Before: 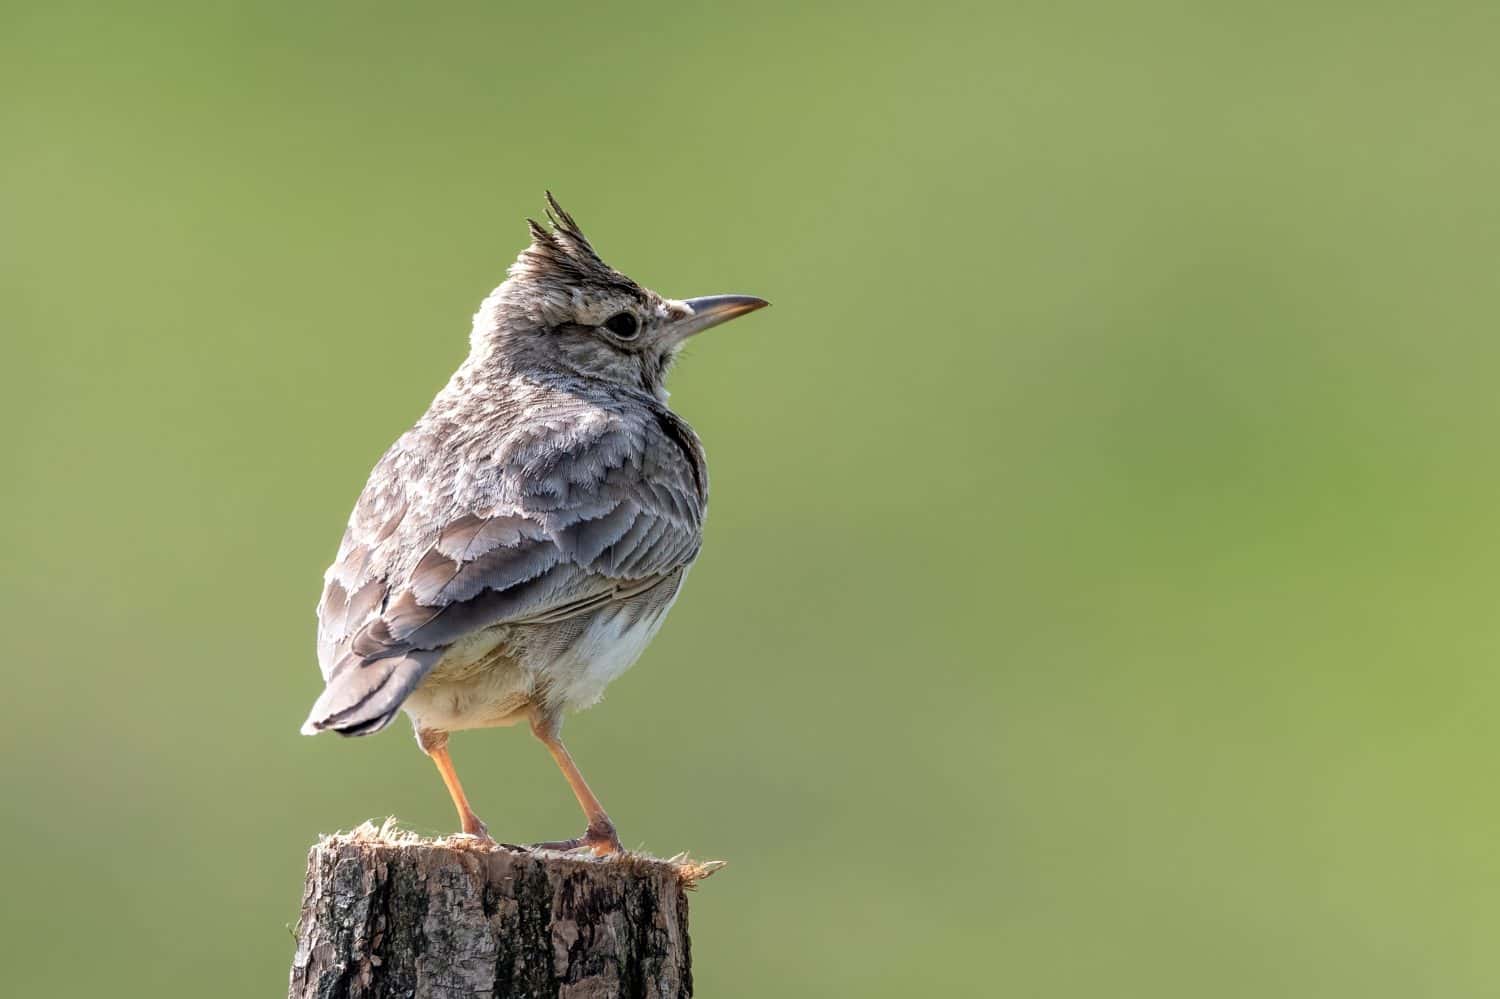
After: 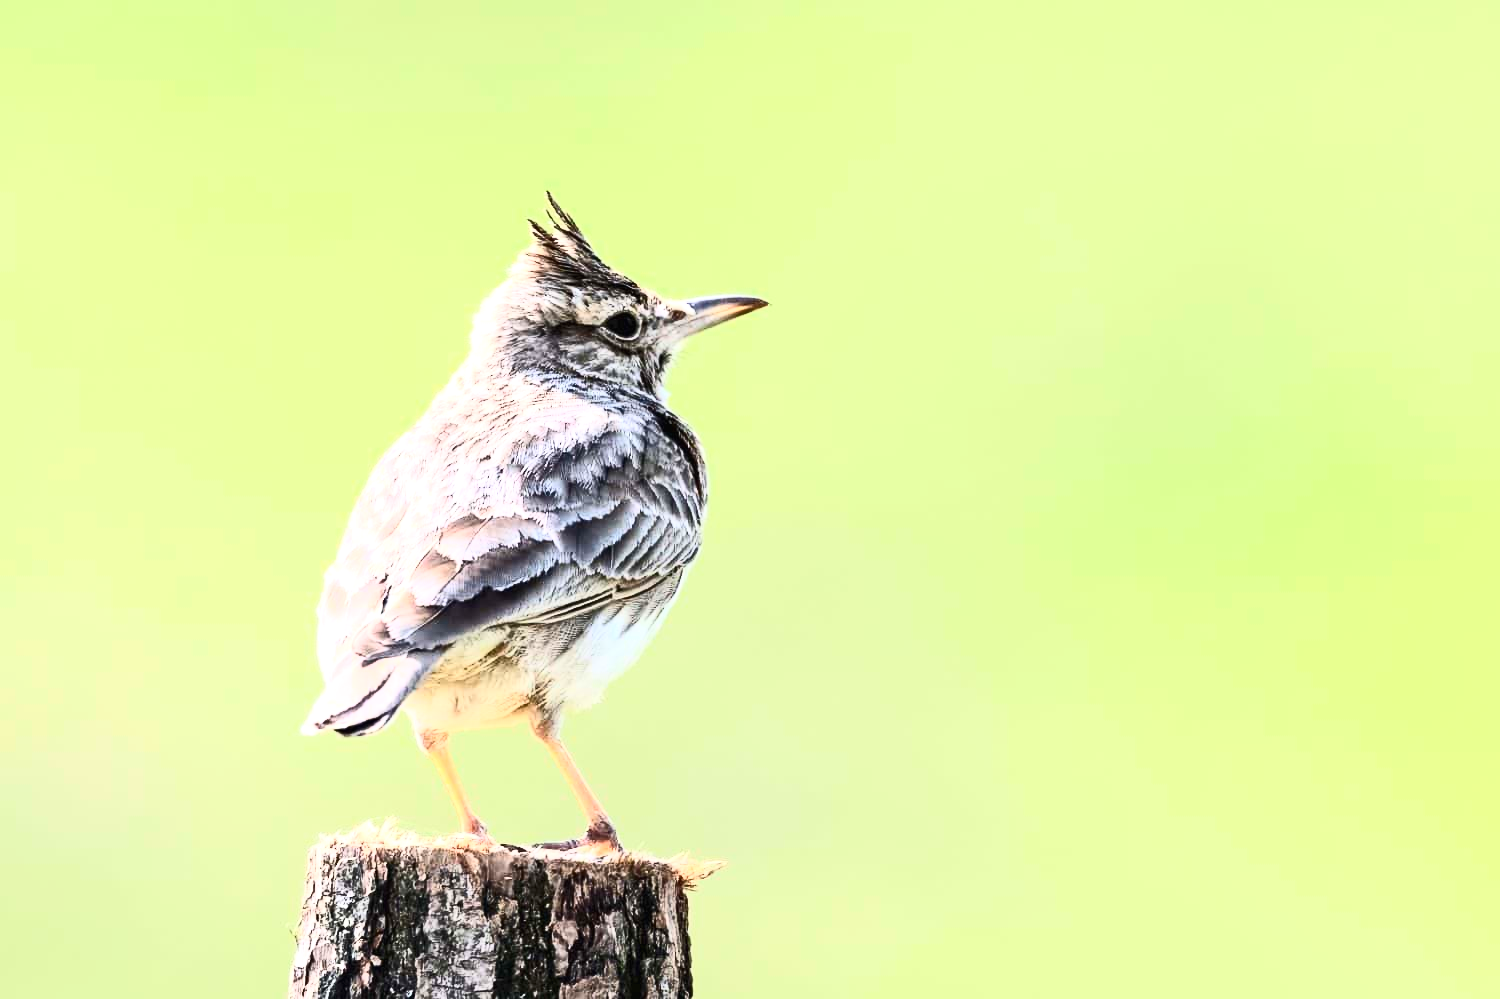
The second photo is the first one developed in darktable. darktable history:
exposure: black level correction 0, exposure 0.7 EV, compensate exposure bias true, compensate highlight preservation false
contrast brightness saturation: contrast 0.62, brightness 0.34, saturation 0.14
